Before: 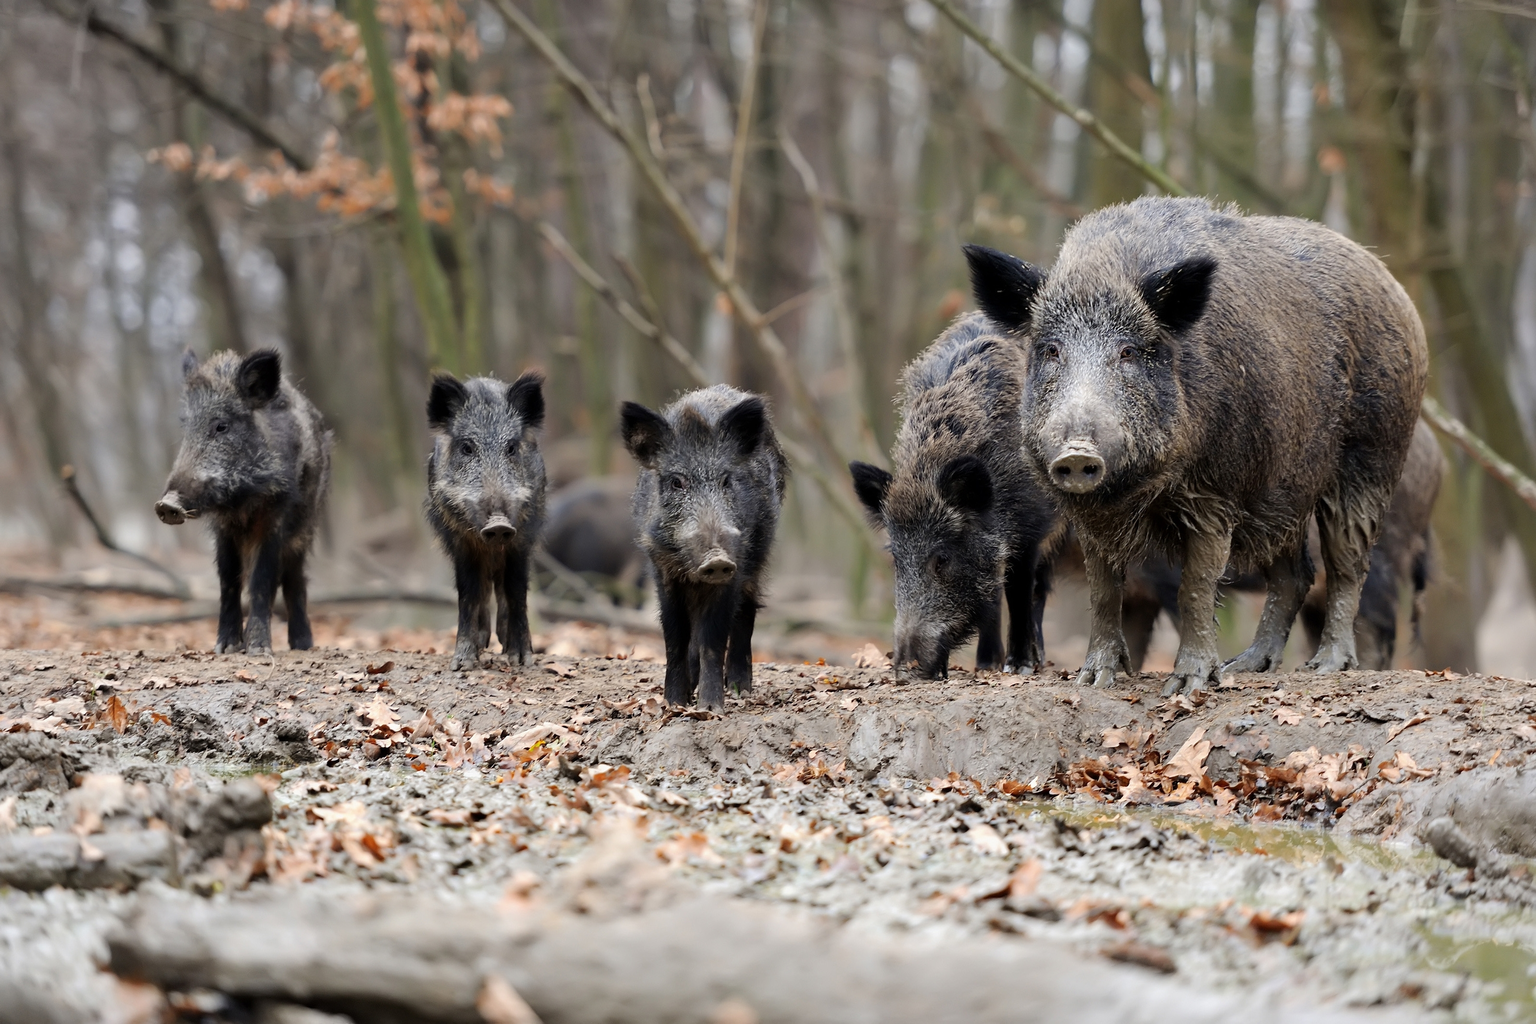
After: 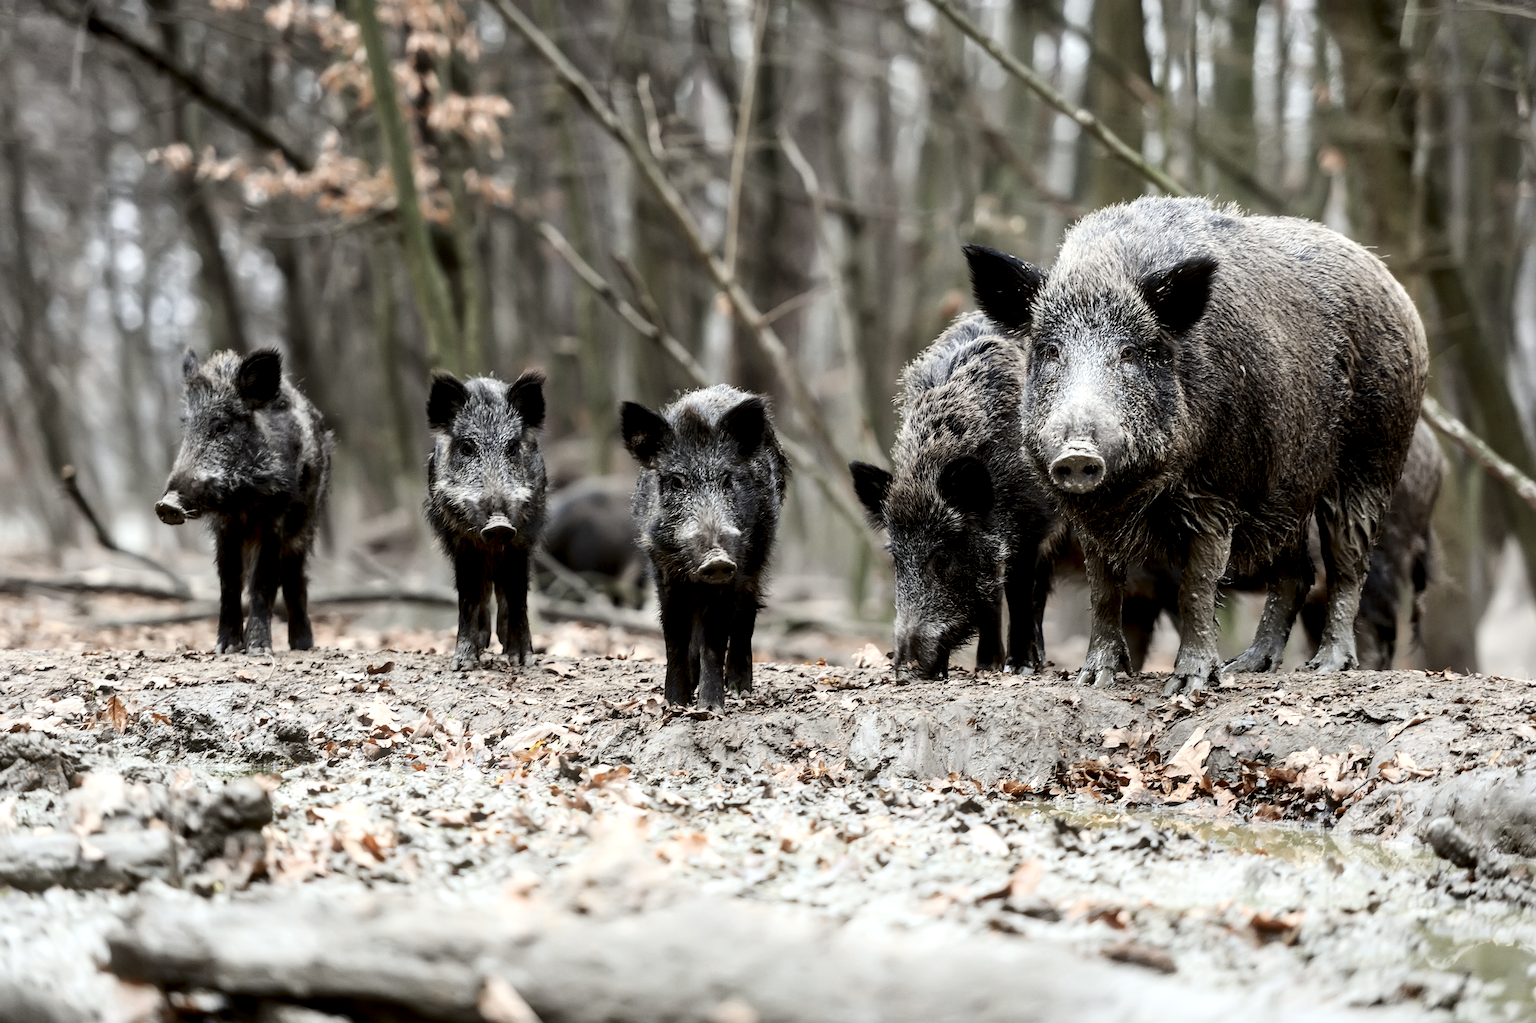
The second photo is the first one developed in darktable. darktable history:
contrast brightness saturation: contrast 0.25, saturation -0.31
color balance: lift [1.004, 1.002, 1.002, 0.998], gamma [1, 1.007, 1.002, 0.993], gain [1, 0.977, 1.013, 1.023], contrast -3.64%
bloom: size 13.65%, threshold 98.39%, strength 4.82%
local contrast: detail 135%, midtone range 0.75
